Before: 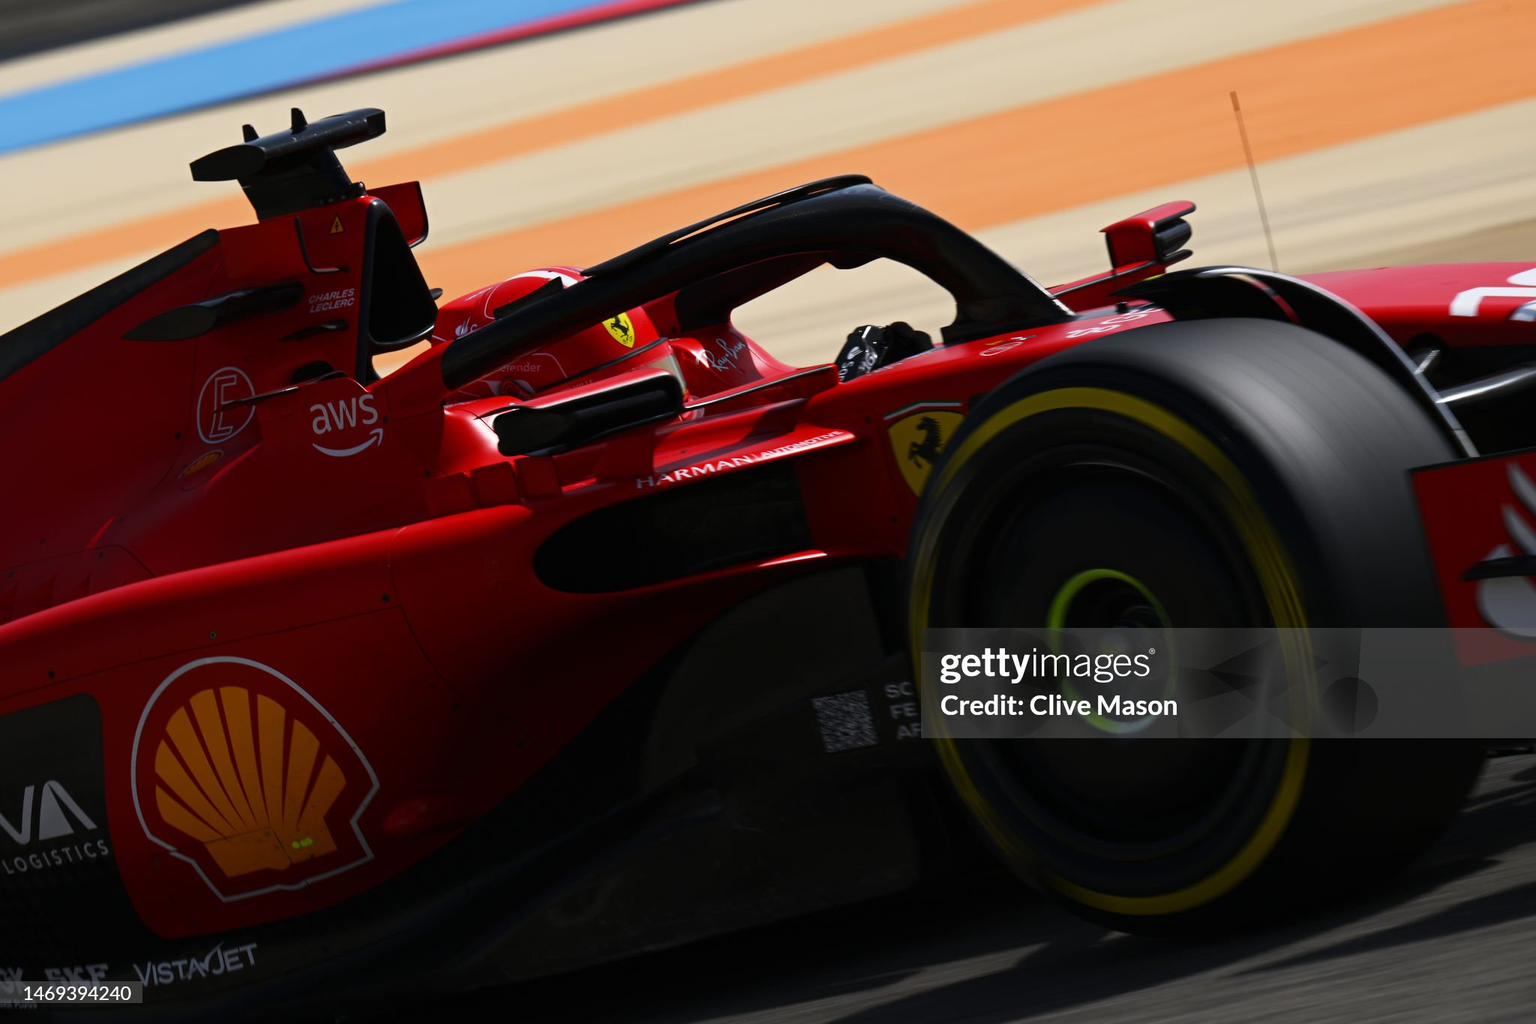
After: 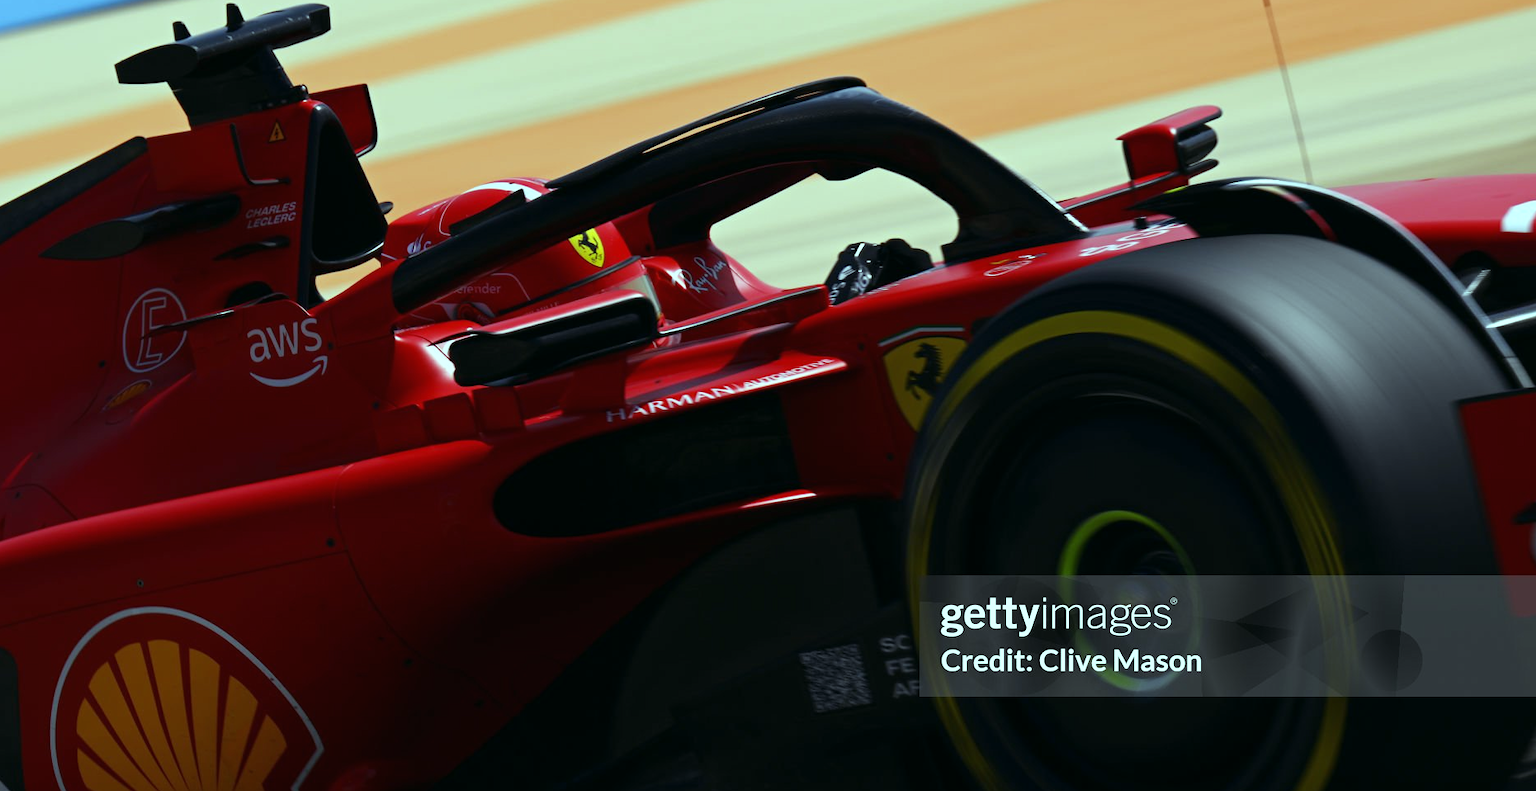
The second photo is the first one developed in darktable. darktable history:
crop: left 5.596%, top 10.314%, right 3.534%, bottom 19.395%
color balance: mode lift, gamma, gain (sRGB), lift [0.997, 0.979, 1.021, 1.011], gamma [1, 1.084, 0.916, 0.998], gain [1, 0.87, 1.13, 1.101], contrast 4.55%, contrast fulcrum 38.24%, output saturation 104.09%
